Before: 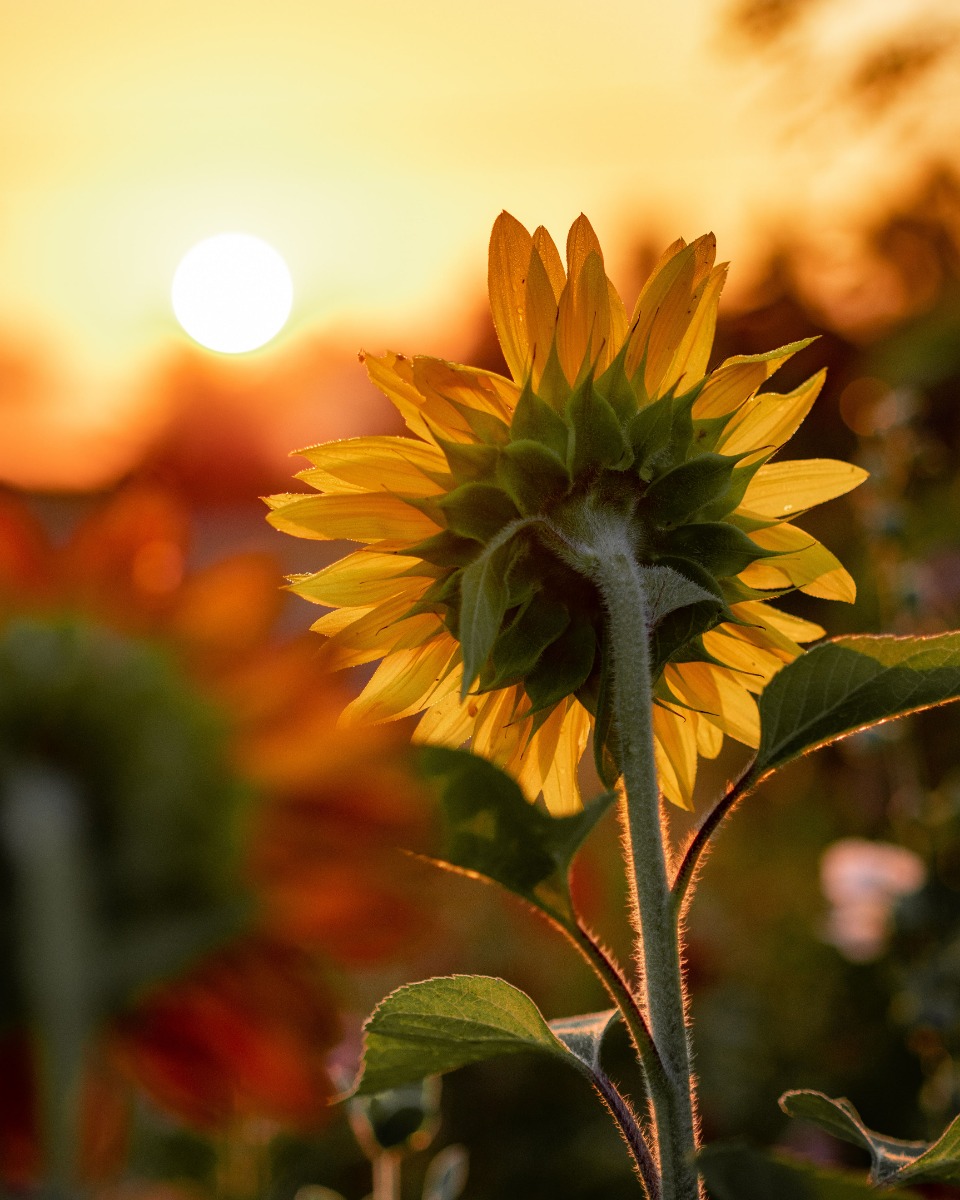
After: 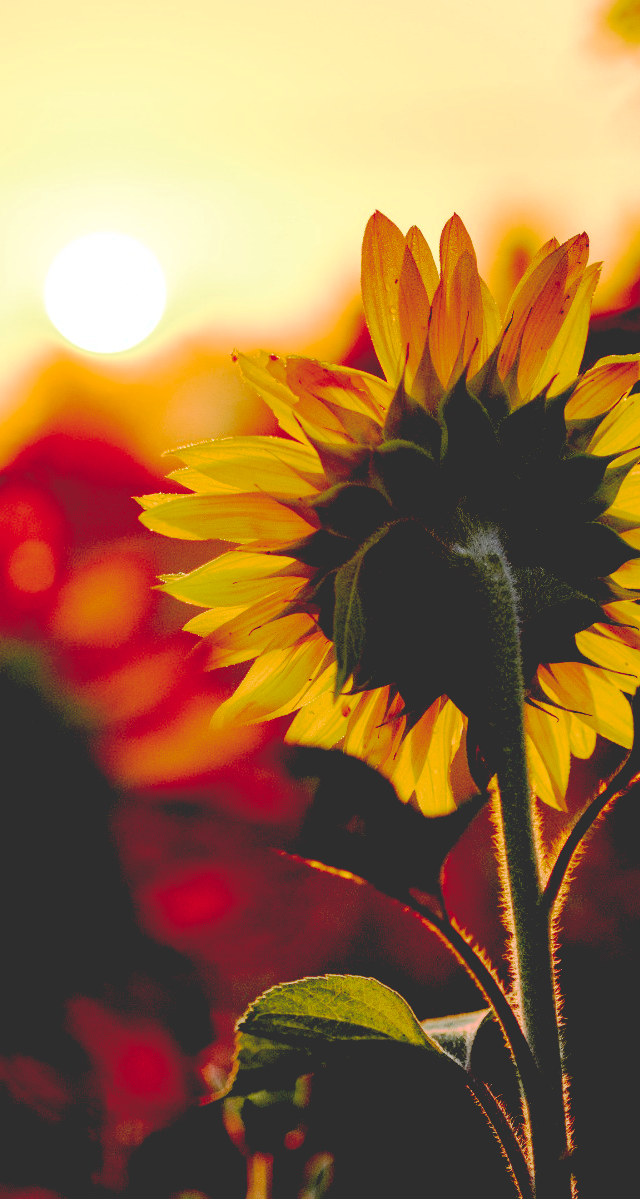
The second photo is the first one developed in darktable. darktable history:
crop and rotate: left 13.325%, right 19.962%
base curve: curves: ch0 [(0.065, 0.026) (0.236, 0.358) (0.53, 0.546) (0.777, 0.841) (0.924, 0.992)], preserve colors none
tone equalizer: edges refinement/feathering 500, mask exposure compensation -1.57 EV, preserve details no
